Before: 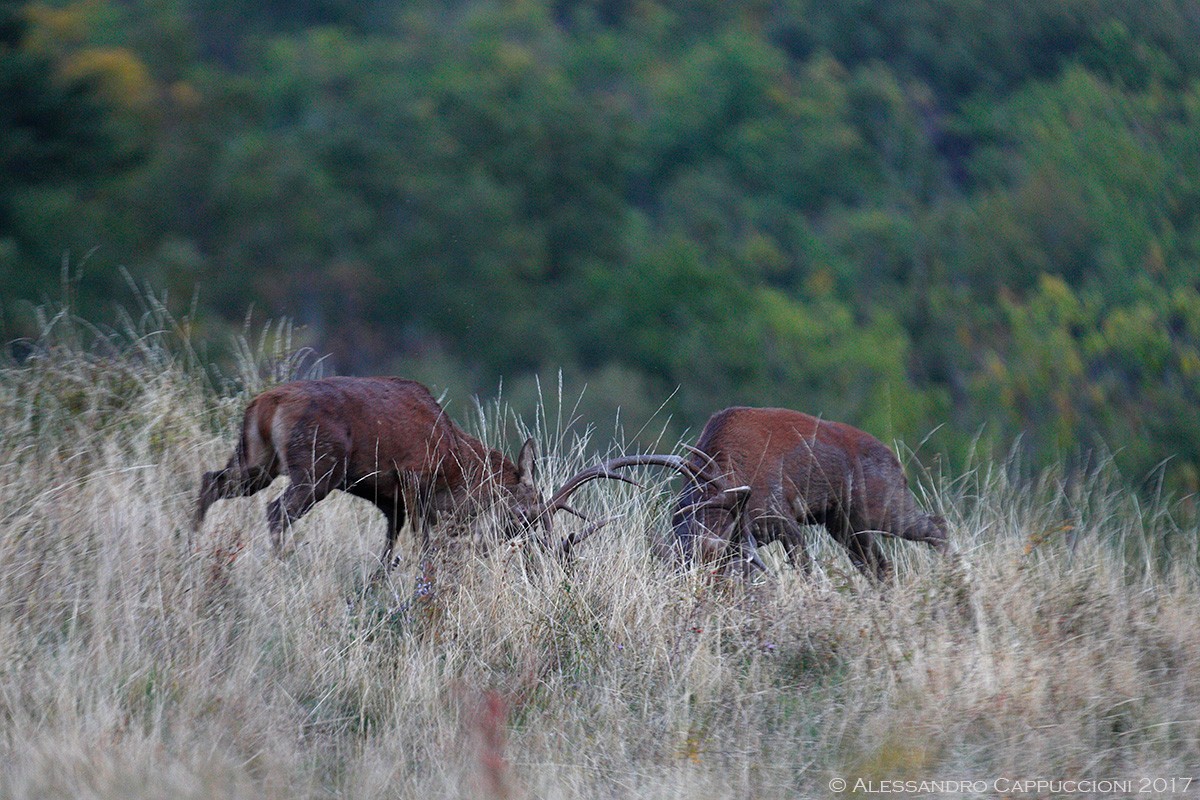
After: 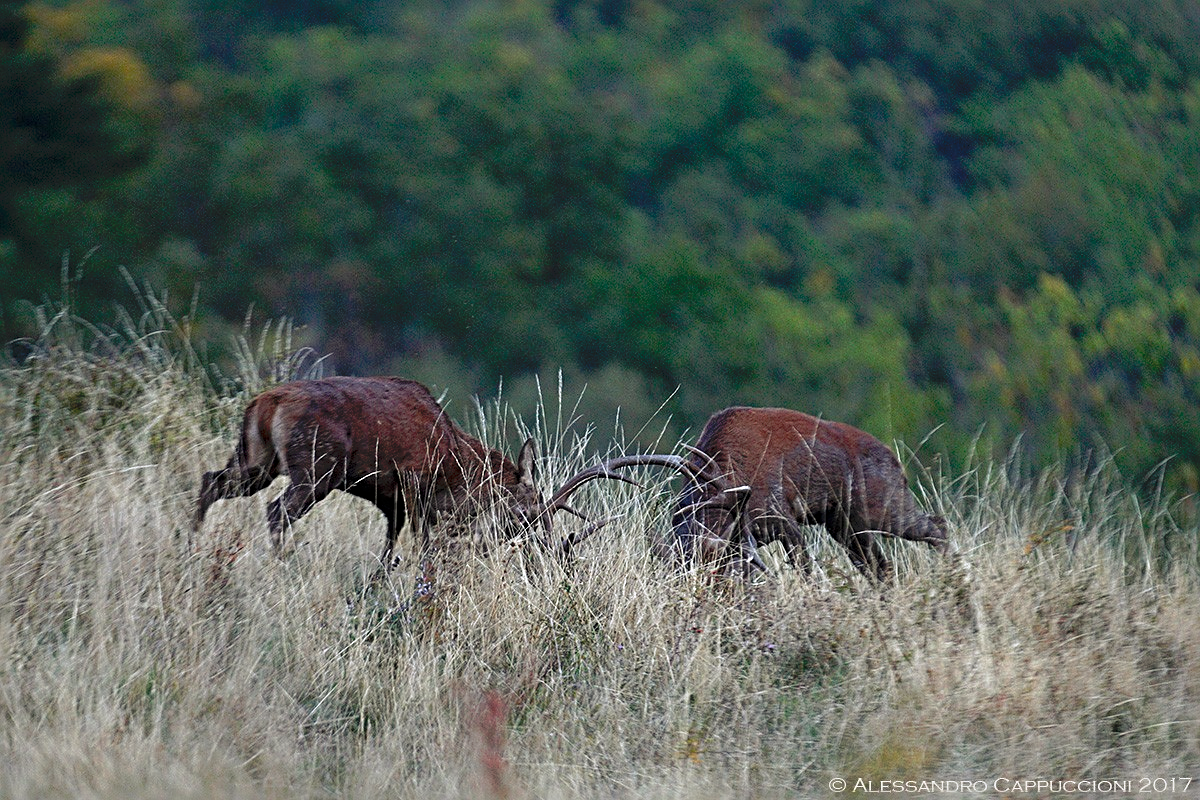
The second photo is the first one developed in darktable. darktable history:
tone curve: curves: ch0 [(0, 0) (0.003, 0.004) (0.011, 0.005) (0.025, 0.014) (0.044, 0.037) (0.069, 0.059) (0.1, 0.096) (0.136, 0.116) (0.177, 0.133) (0.224, 0.177) (0.277, 0.255) (0.335, 0.319) (0.399, 0.385) (0.468, 0.457) (0.543, 0.545) (0.623, 0.621) (0.709, 0.705) (0.801, 0.801) (0.898, 0.901) (1, 1)], preserve colors none
sharpen: radius 4
rgb curve: curves: ch2 [(0, 0) (0.567, 0.512) (1, 1)], mode RGB, independent channels
